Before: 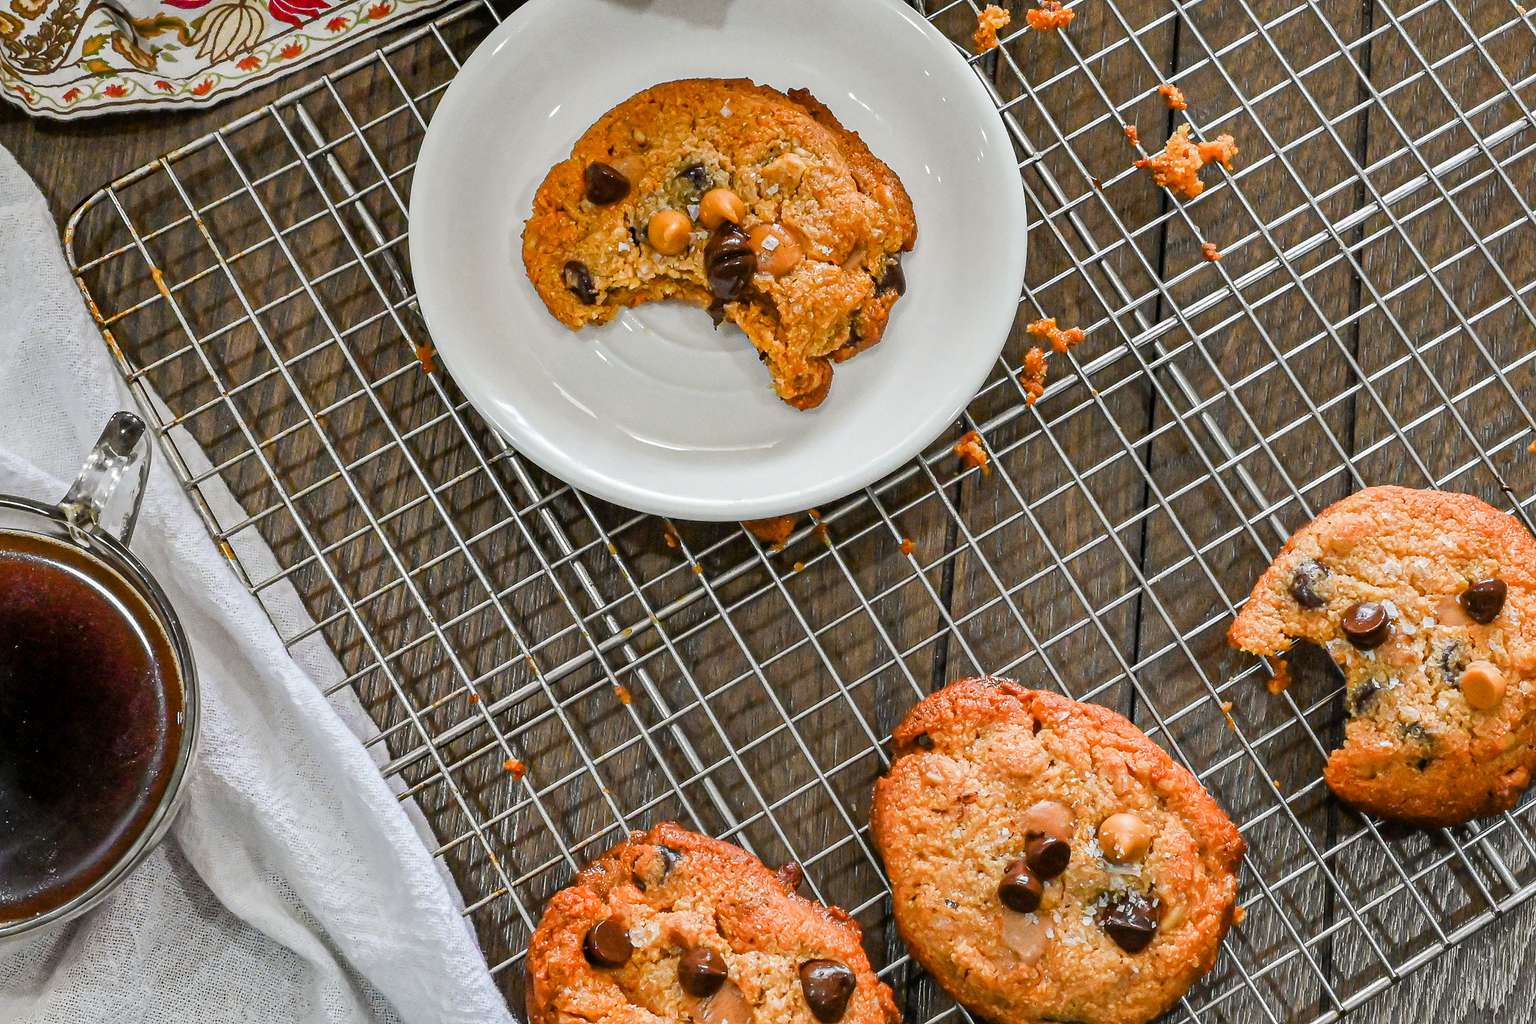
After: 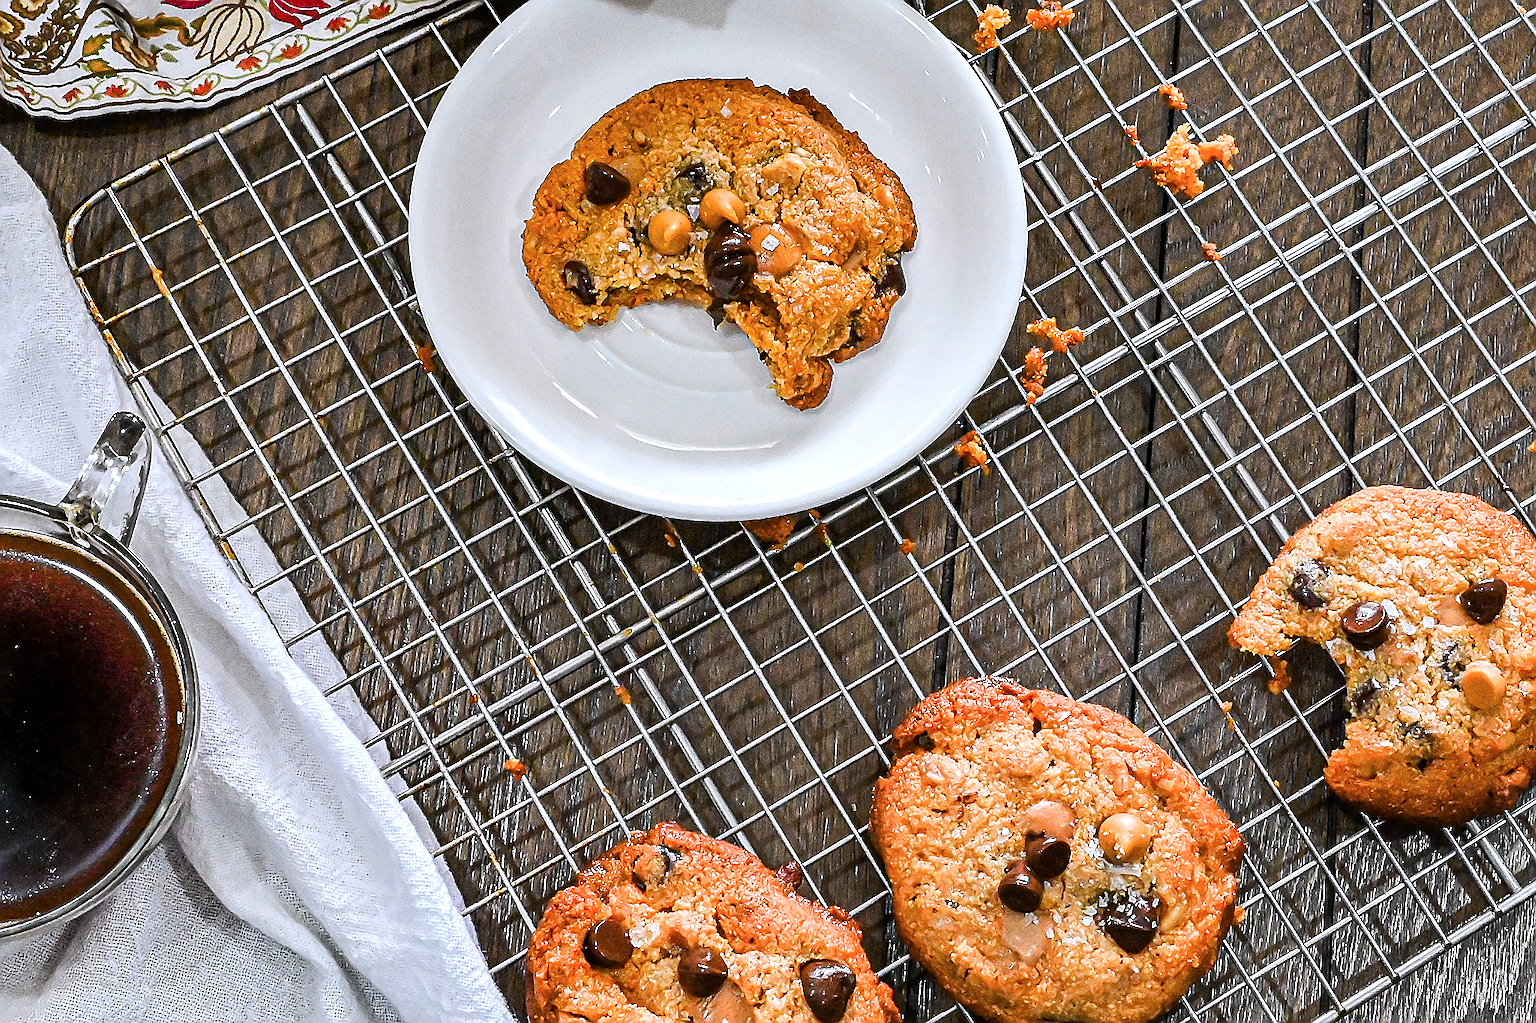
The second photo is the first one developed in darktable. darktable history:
tone equalizer: -8 EV -0.417 EV, -7 EV -0.389 EV, -6 EV -0.333 EV, -5 EV -0.222 EV, -3 EV 0.222 EV, -2 EV 0.333 EV, -1 EV 0.389 EV, +0 EV 0.417 EV, edges refinement/feathering 500, mask exposure compensation -1.57 EV, preserve details no
color calibration: illuminant as shot in camera, x 0.358, y 0.373, temperature 4628.91 K
sharpen: radius 1.4, amount 1.25, threshold 0.7
